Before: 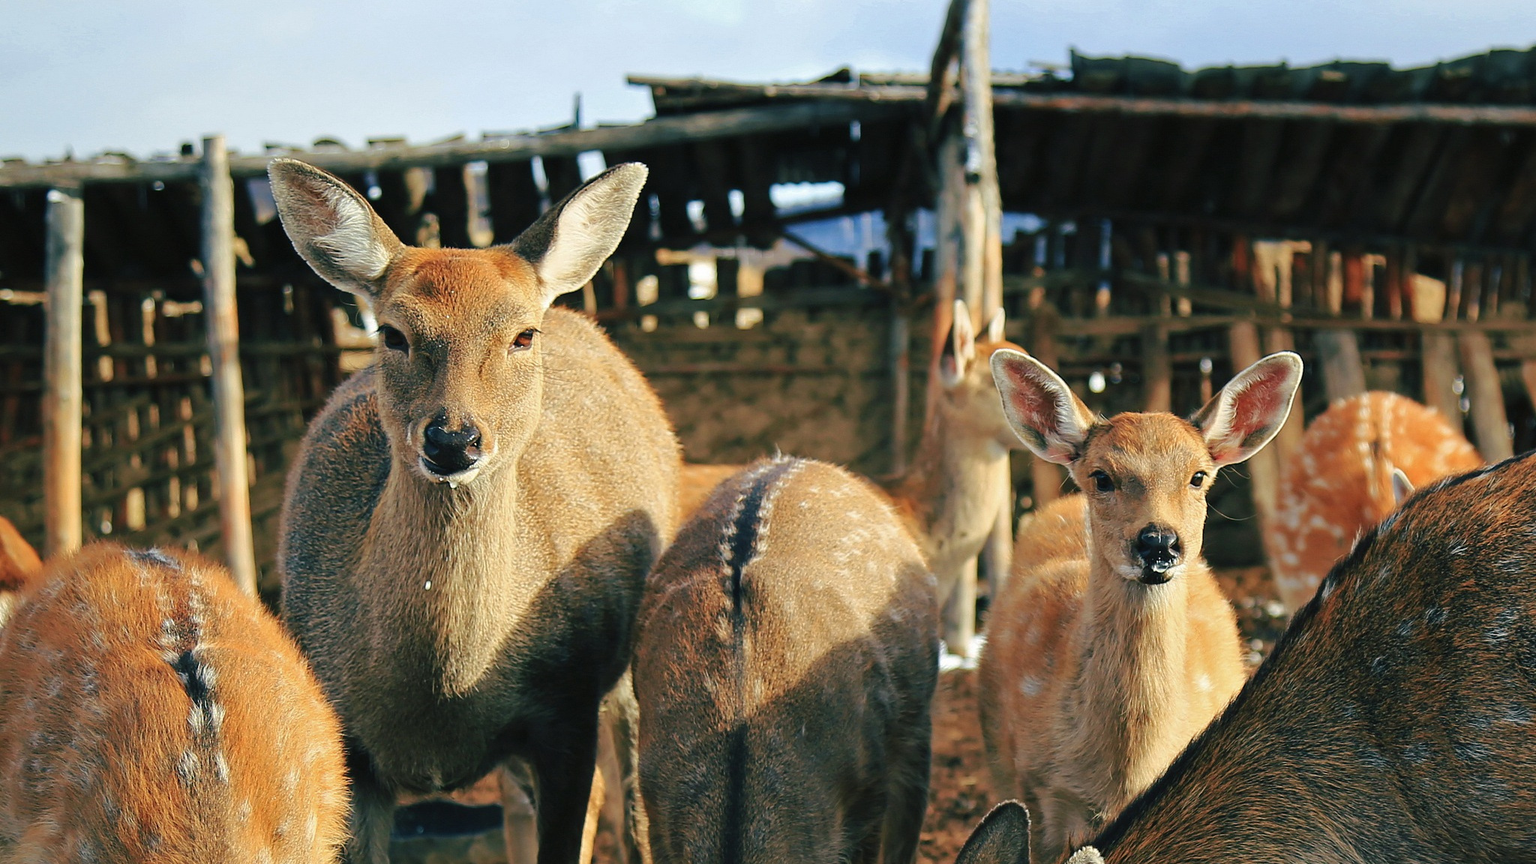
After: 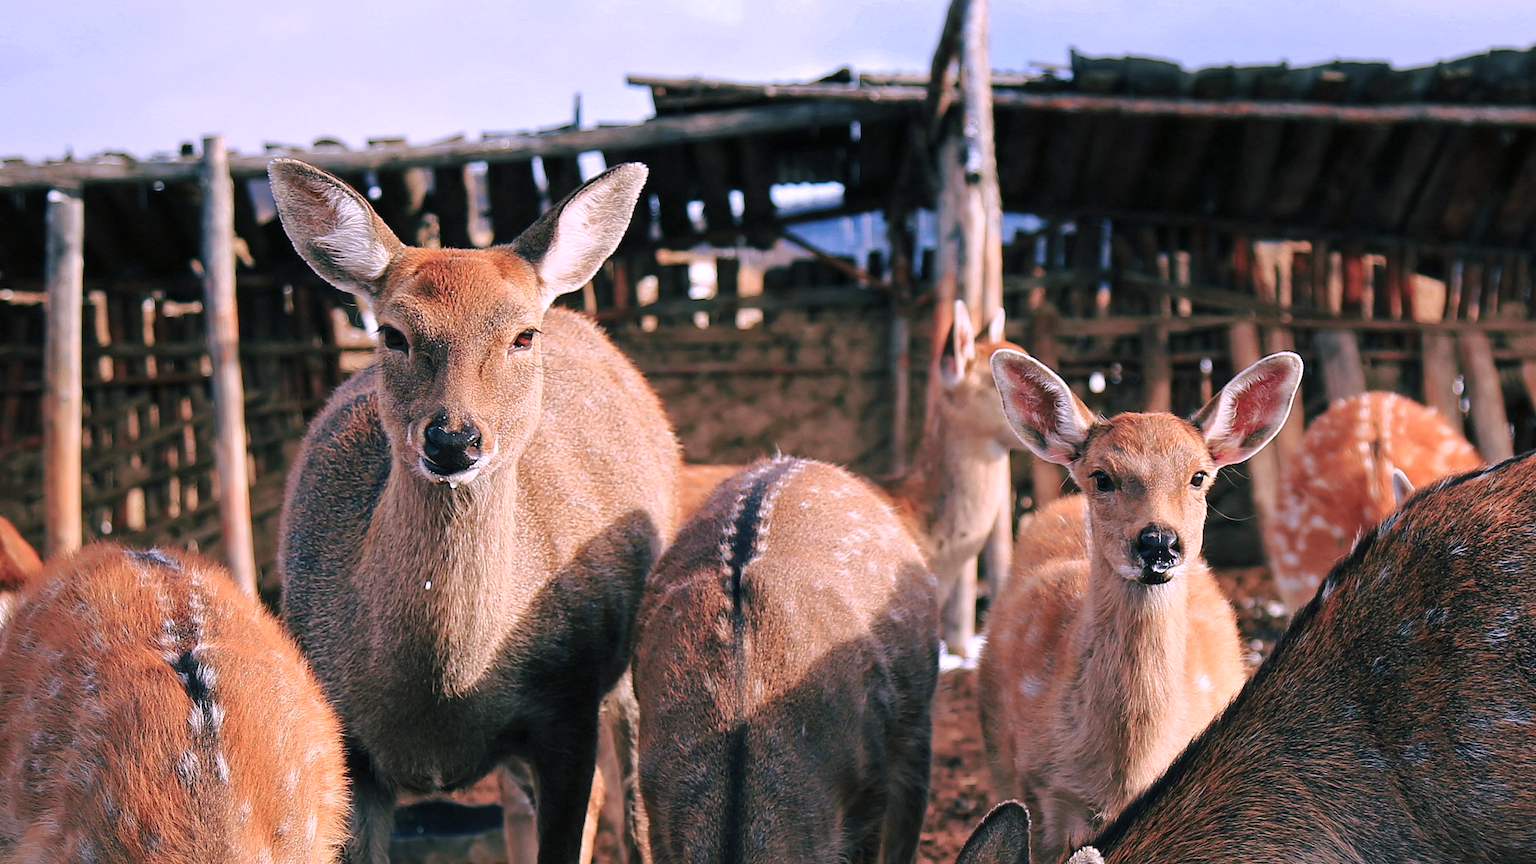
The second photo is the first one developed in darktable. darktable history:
local contrast: highlights 107%, shadows 102%, detail 120%, midtone range 0.2
color correction: highlights a* 15.44, highlights b* -20.09
